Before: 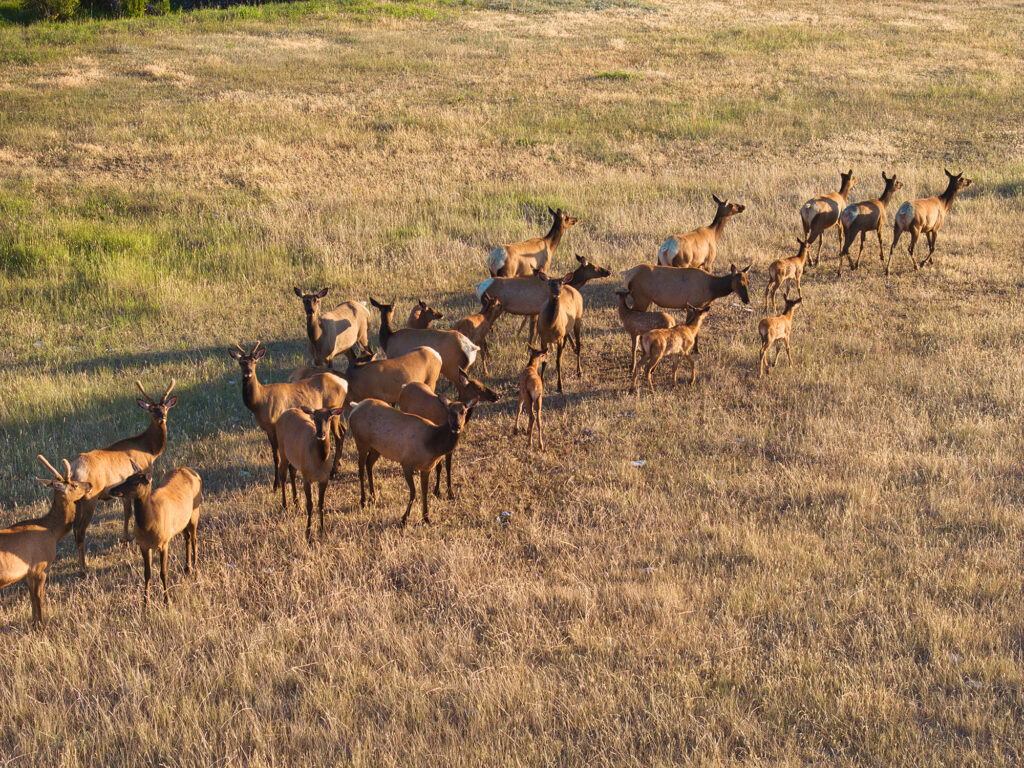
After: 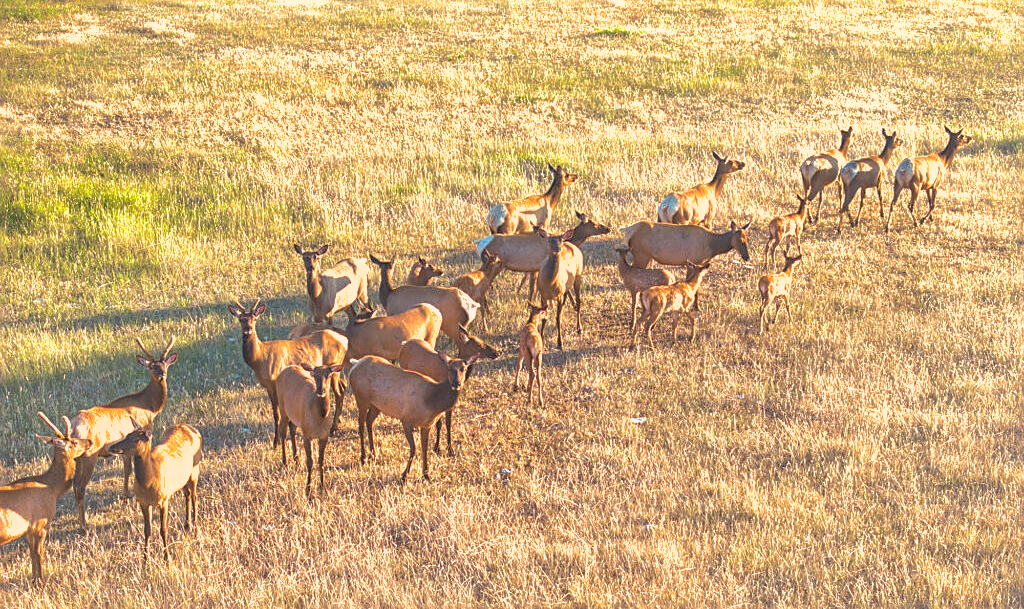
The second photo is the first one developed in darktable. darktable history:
crop and rotate: top 5.648%, bottom 14.985%
local contrast: highlights 46%, shadows 4%, detail 99%
sharpen: on, module defaults
shadows and highlights: on, module defaults
exposure: black level correction 0, exposure 1.122 EV, compensate highlight preservation false
